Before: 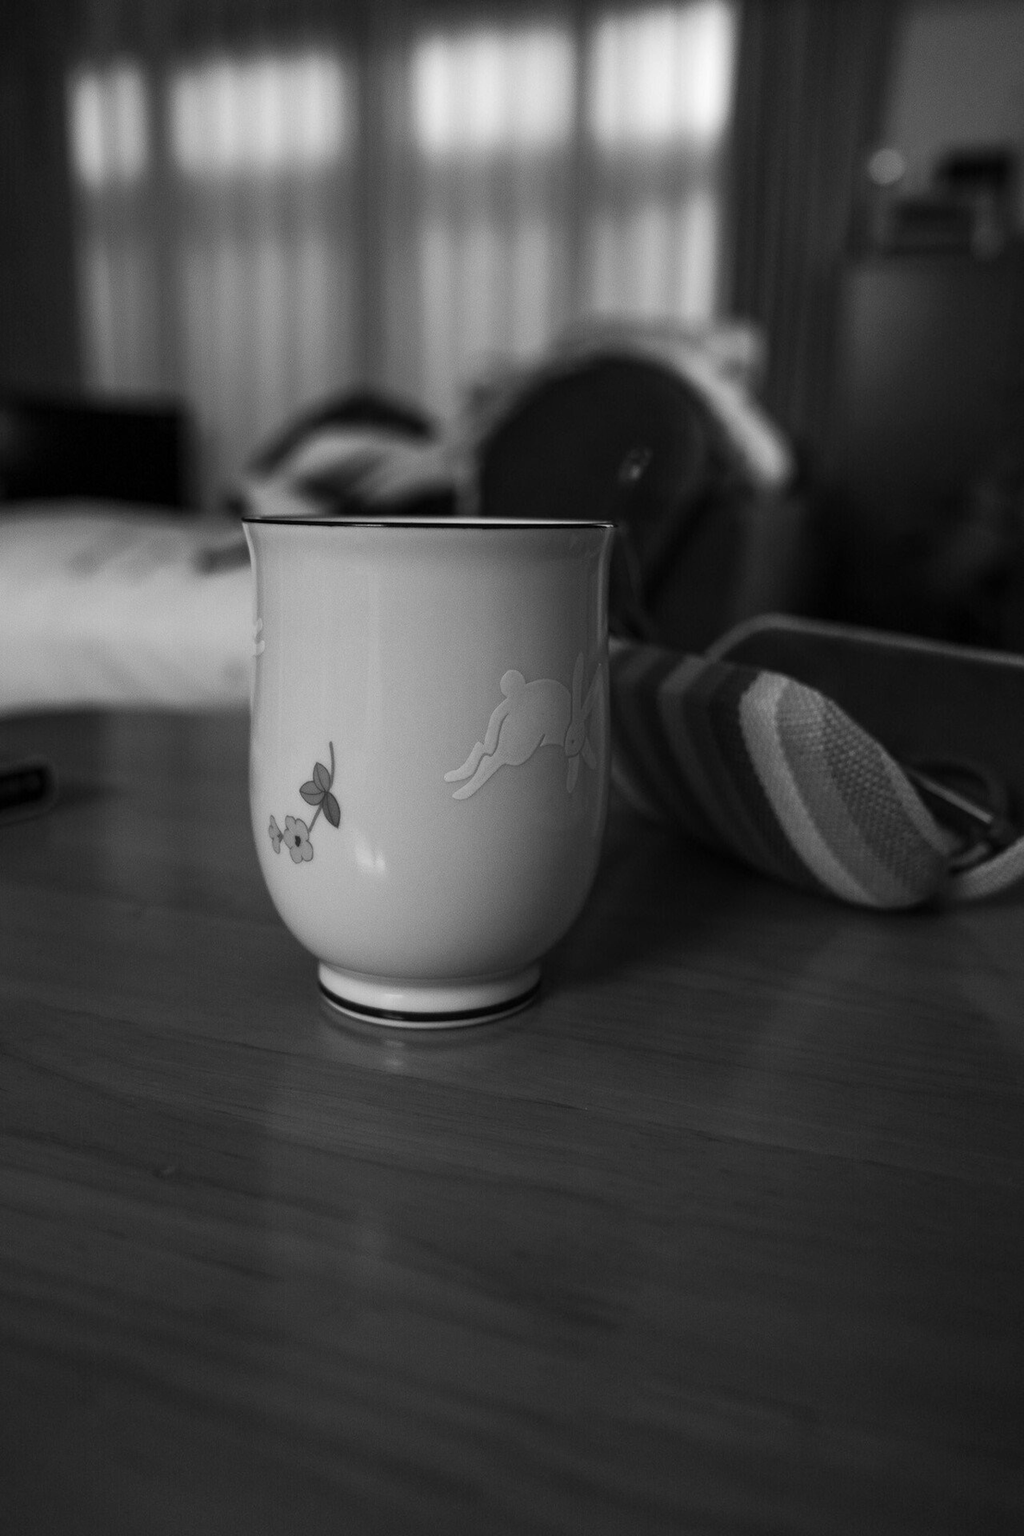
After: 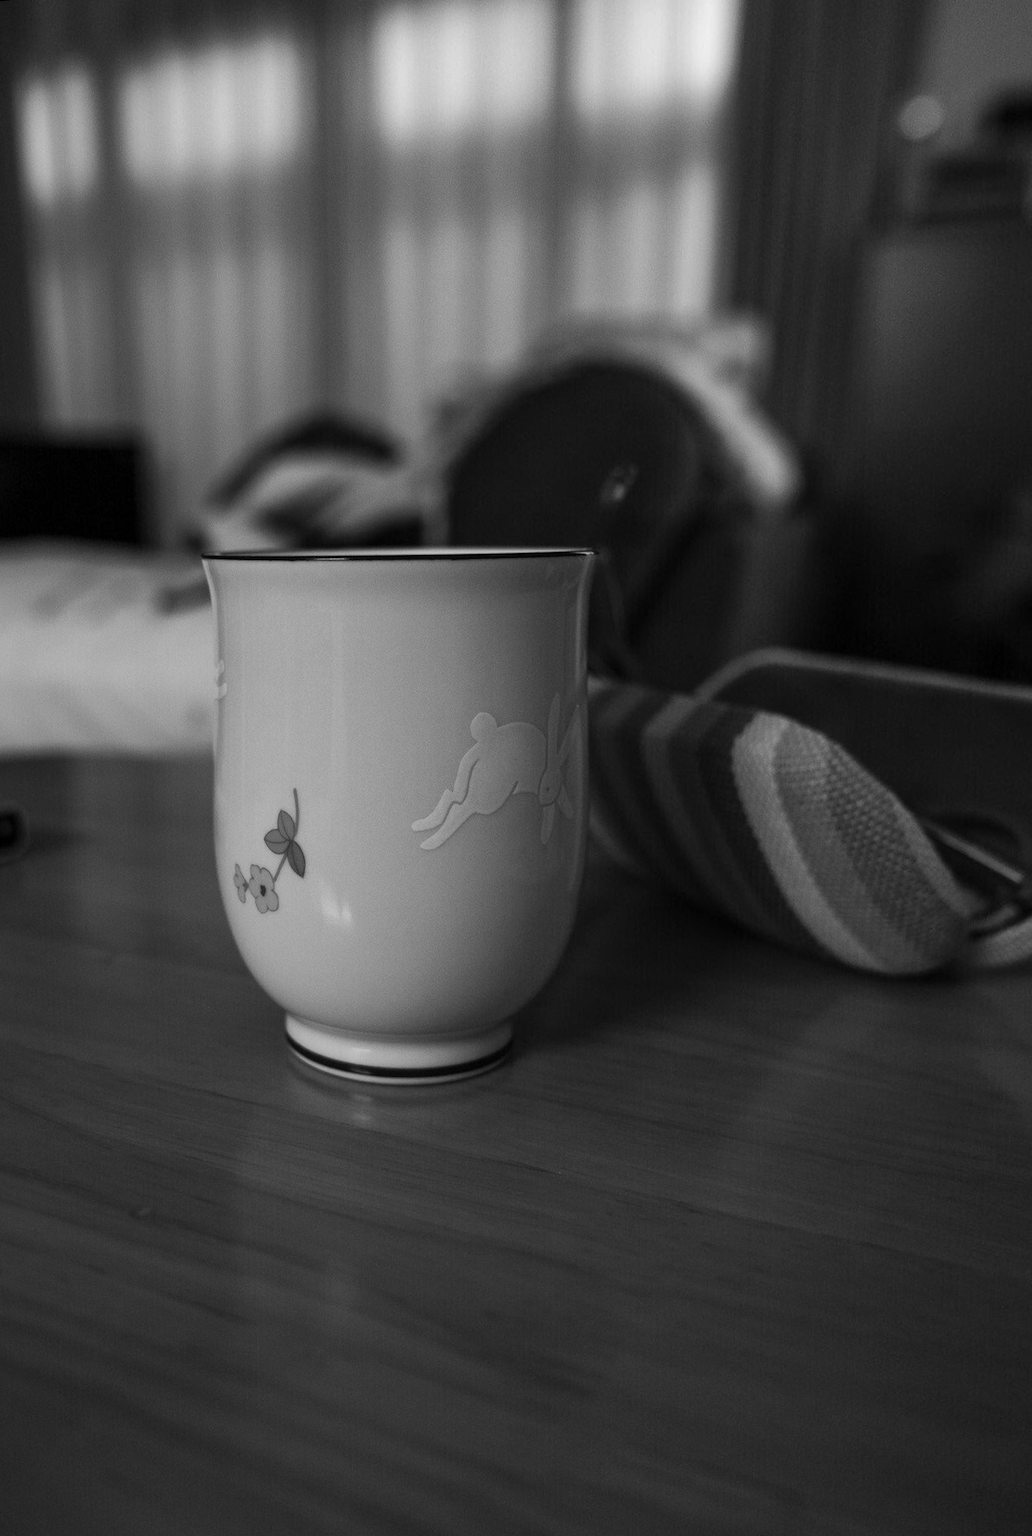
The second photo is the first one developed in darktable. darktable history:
rotate and perspective: rotation 0.062°, lens shift (vertical) 0.115, lens shift (horizontal) -0.133, crop left 0.047, crop right 0.94, crop top 0.061, crop bottom 0.94
shadows and highlights: shadows 25, white point adjustment -3, highlights -30
